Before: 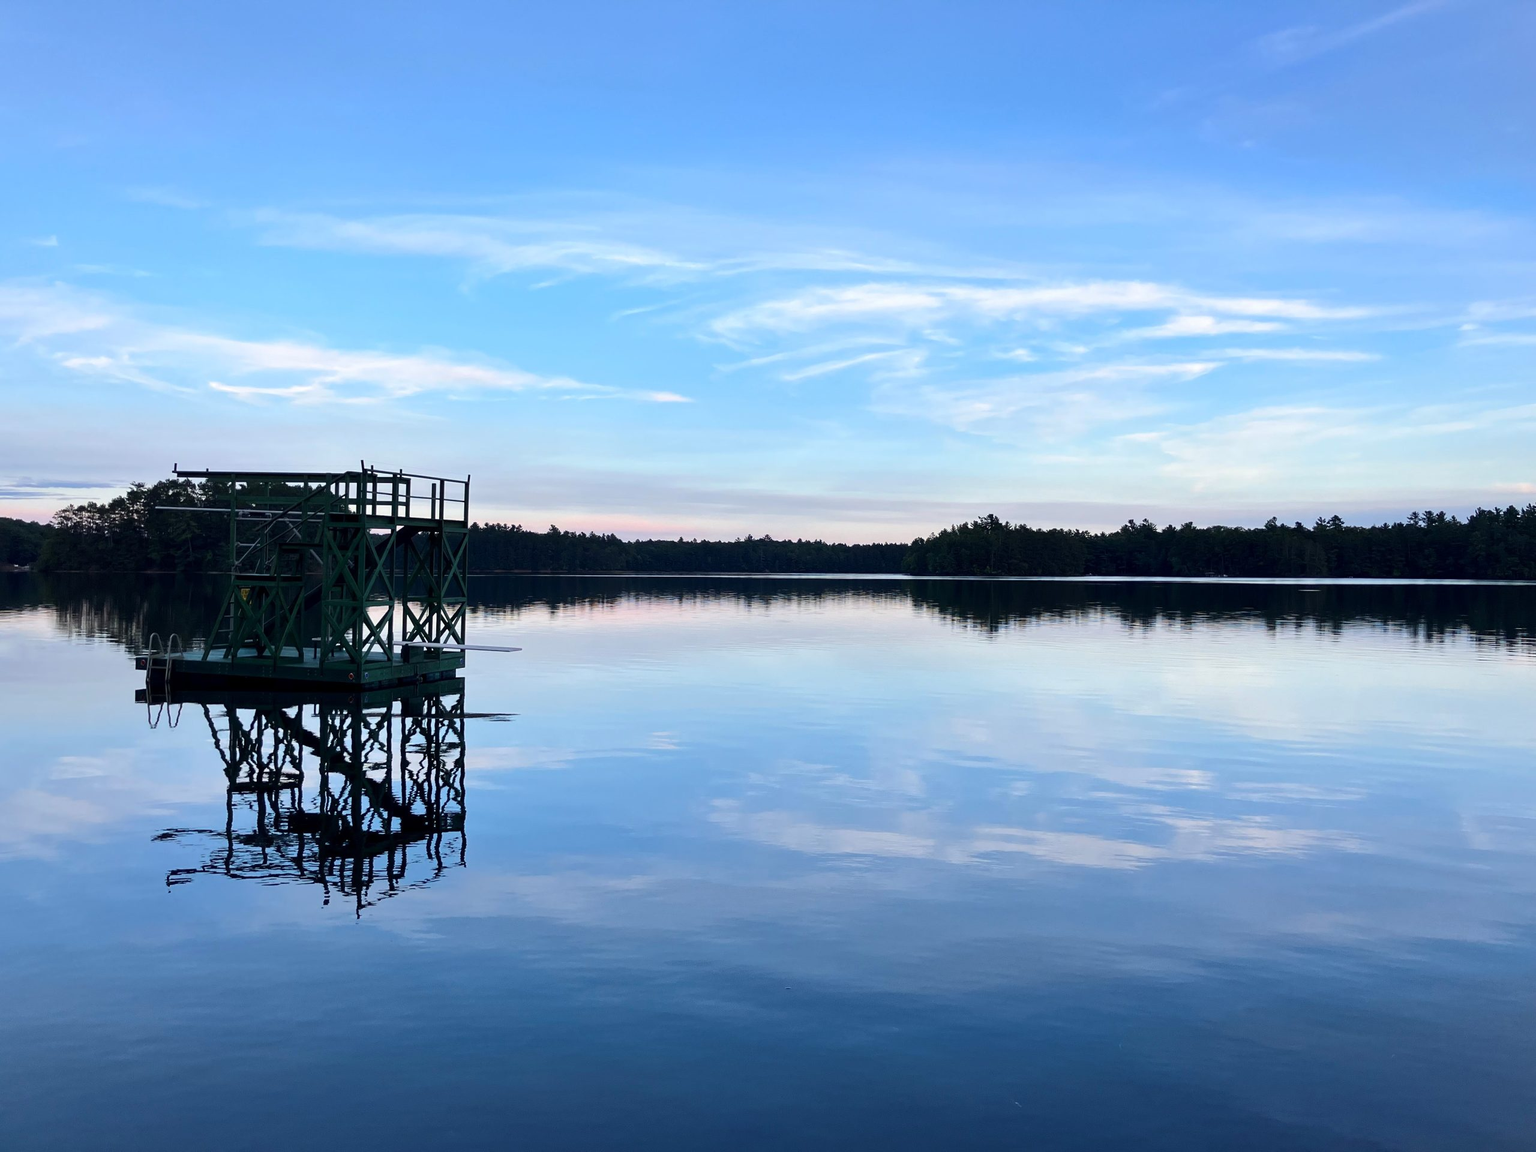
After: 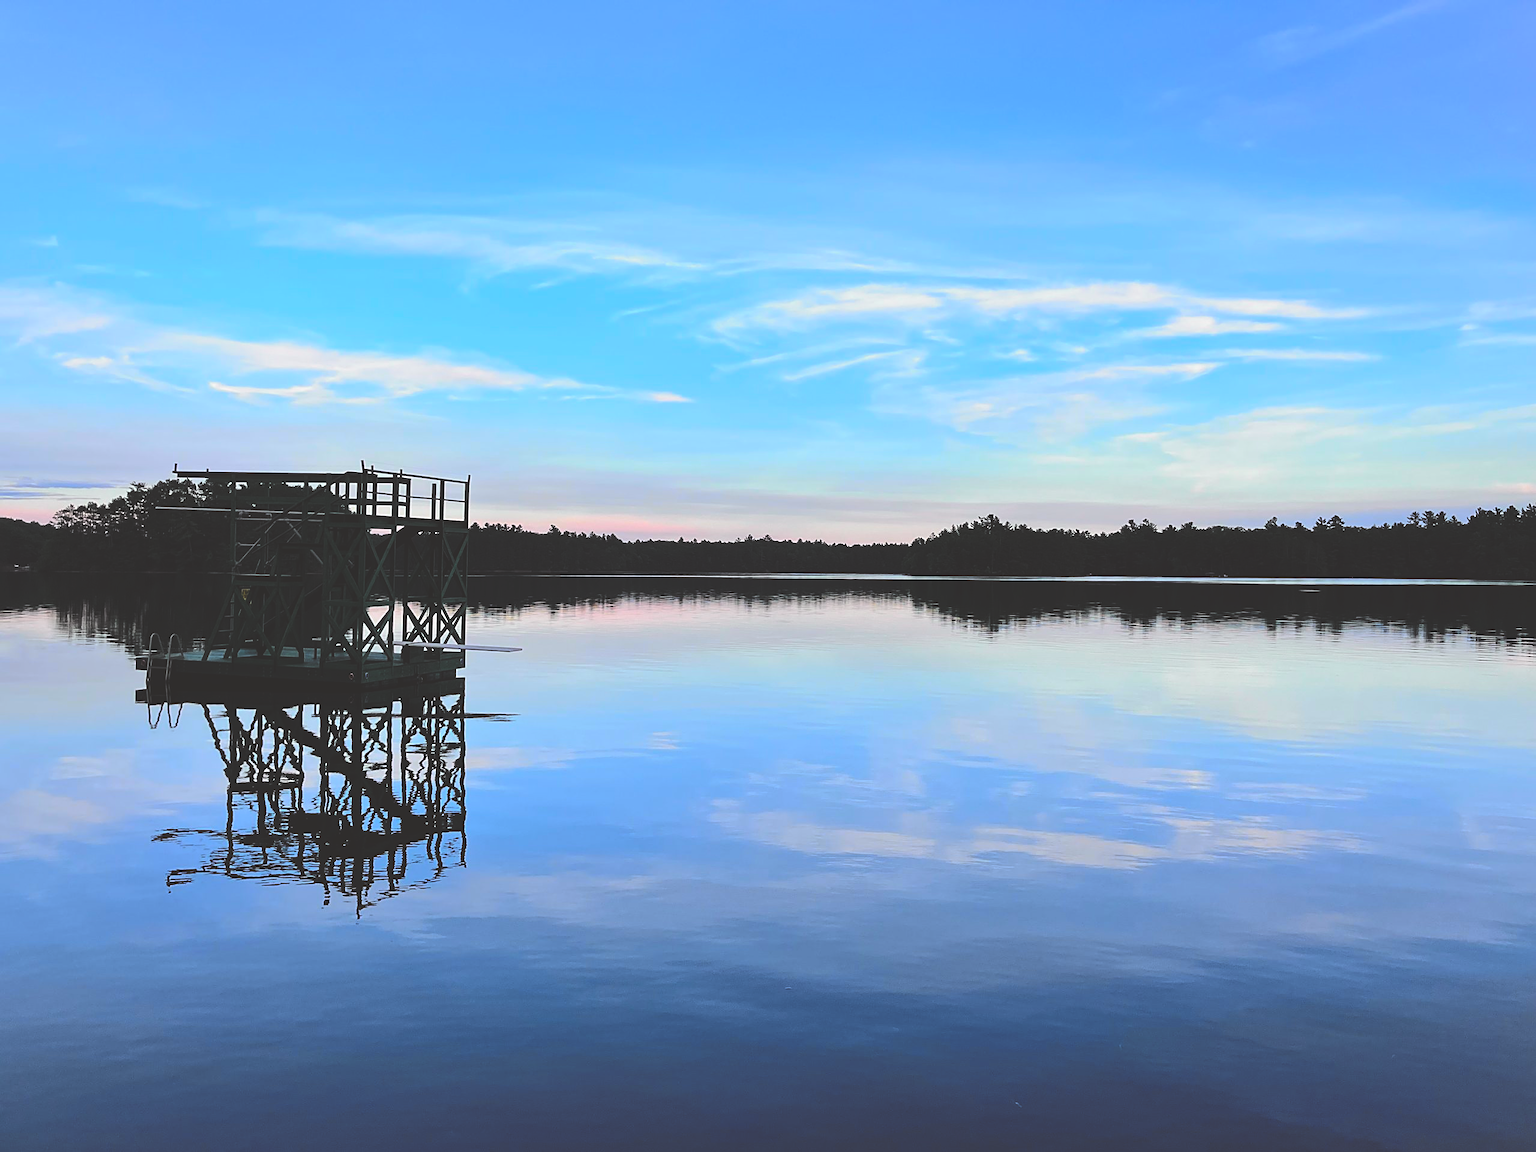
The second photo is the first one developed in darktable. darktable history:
sharpen: on, module defaults
rgb curve: curves: ch0 [(0, 0.186) (0.314, 0.284) (0.775, 0.708) (1, 1)], compensate middle gray true, preserve colors none
base curve: curves: ch0 [(0, 0) (0.283, 0.295) (1, 1)], preserve colors none
tone curve: curves: ch0 [(0, 0.019) (0.066, 0.043) (0.189, 0.182) (0.359, 0.417) (0.485, 0.576) (0.656, 0.734) (0.851, 0.861) (0.997, 0.959)]; ch1 [(0, 0) (0.179, 0.123) (0.381, 0.36) (0.425, 0.41) (0.474, 0.472) (0.499, 0.501) (0.514, 0.517) (0.571, 0.584) (0.649, 0.677) (0.812, 0.856) (1, 1)]; ch2 [(0, 0) (0.246, 0.214) (0.421, 0.427) (0.459, 0.484) (0.5, 0.504) (0.518, 0.523) (0.529, 0.544) (0.56, 0.581) (0.617, 0.631) (0.744, 0.734) (0.867, 0.821) (0.993, 0.889)], color space Lab, independent channels, preserve colors none
